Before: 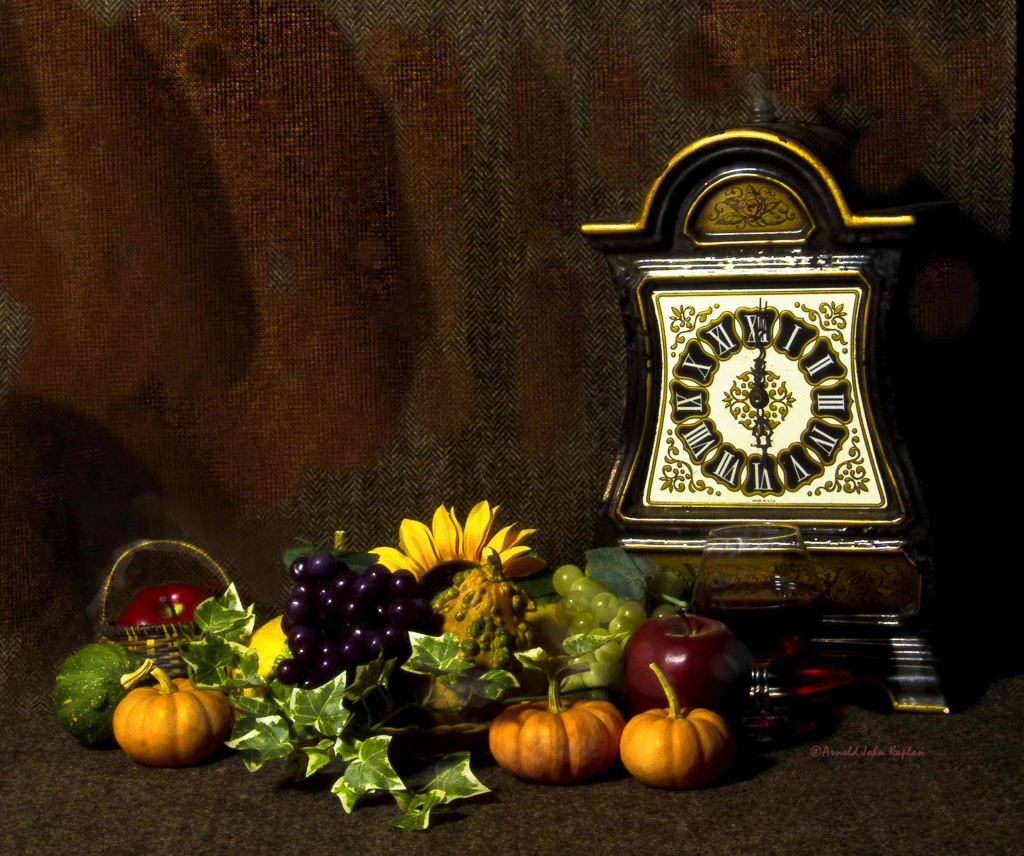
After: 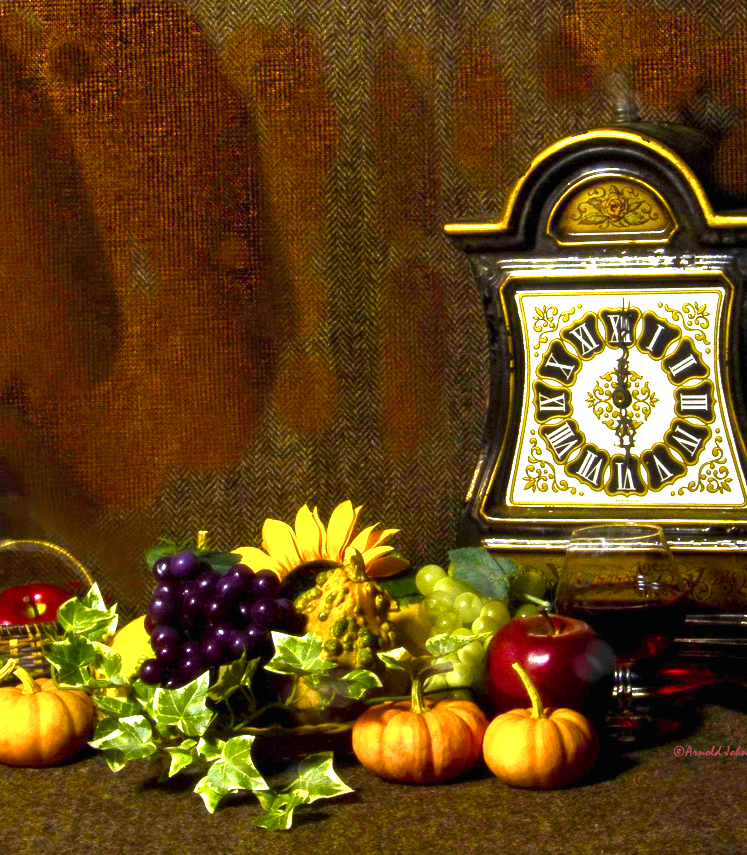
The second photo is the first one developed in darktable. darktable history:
crop: left 13.449%, right 13.514%
exposure: black level correction 0, exposure 1.463 EV, compensate highlight preservation false
color balance rgb: perceptual saturation grading › global saturation 23.961%, perceptual saturation grading › highlights -24.536%, perceptual saturation grading › mid-tones 24.255%, perceptual saturation grading › shadows 40.929%
